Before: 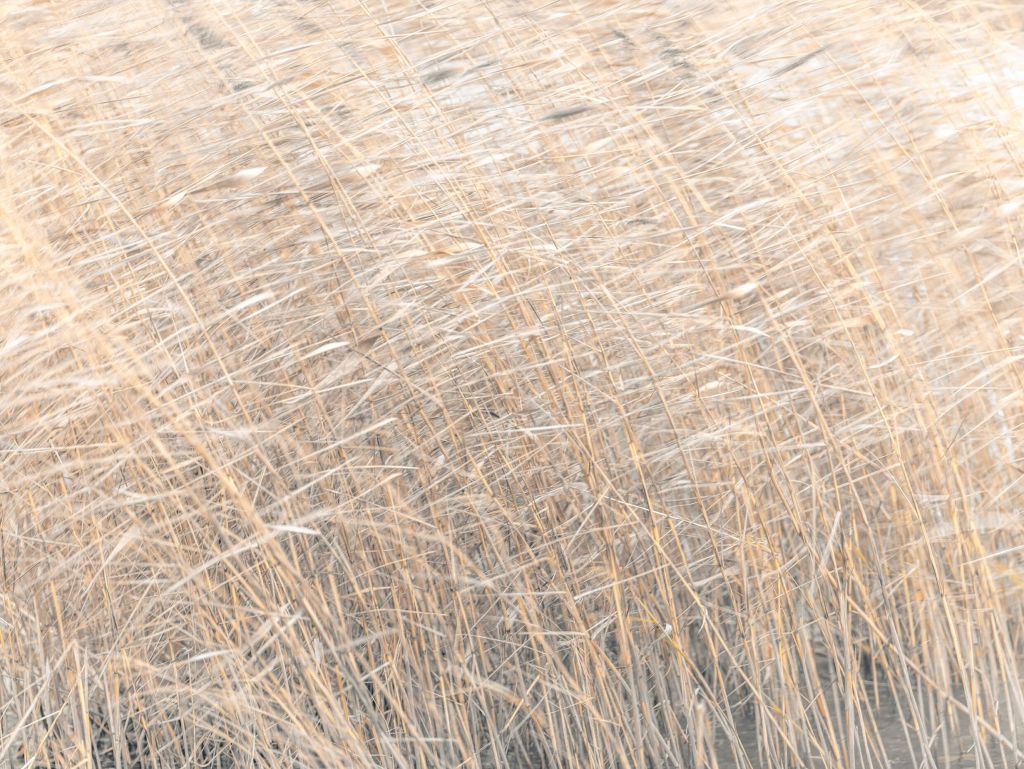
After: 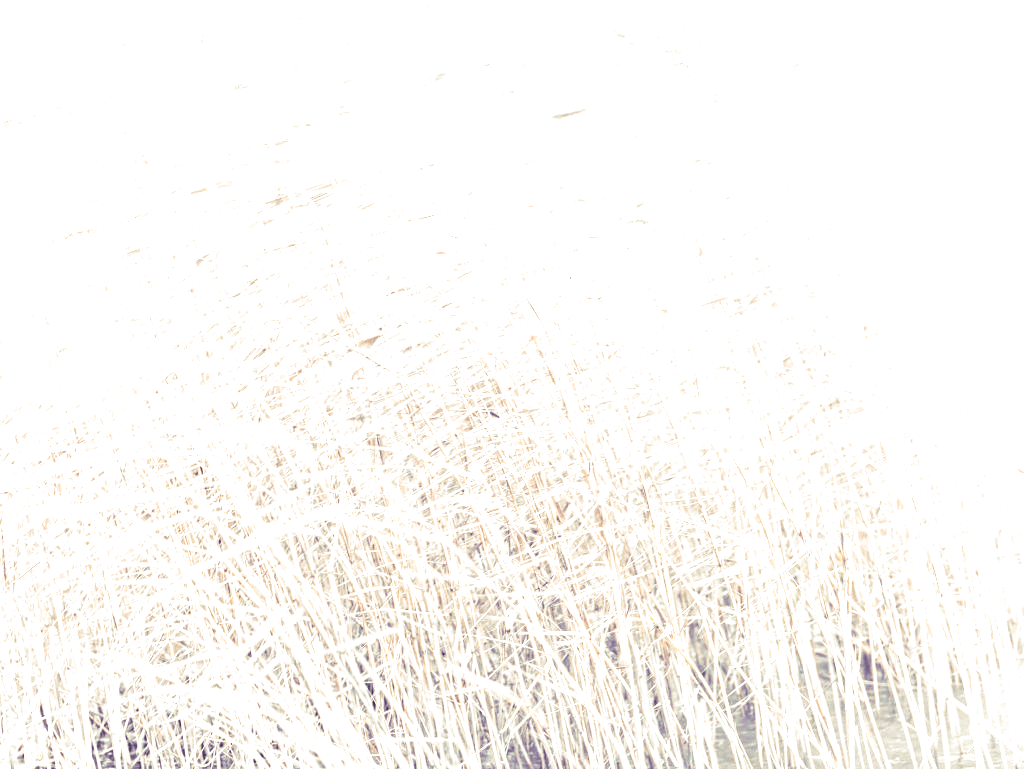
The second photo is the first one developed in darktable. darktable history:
exposure: black level correction -0.002, exposure 1.35 EV, compensate highlight preservation false
split-toning: shadows › hue 266.4°, shadows › saturation 0.4, highlights › hue 61.2°, highlights › saturation 0.3, compress 0%
